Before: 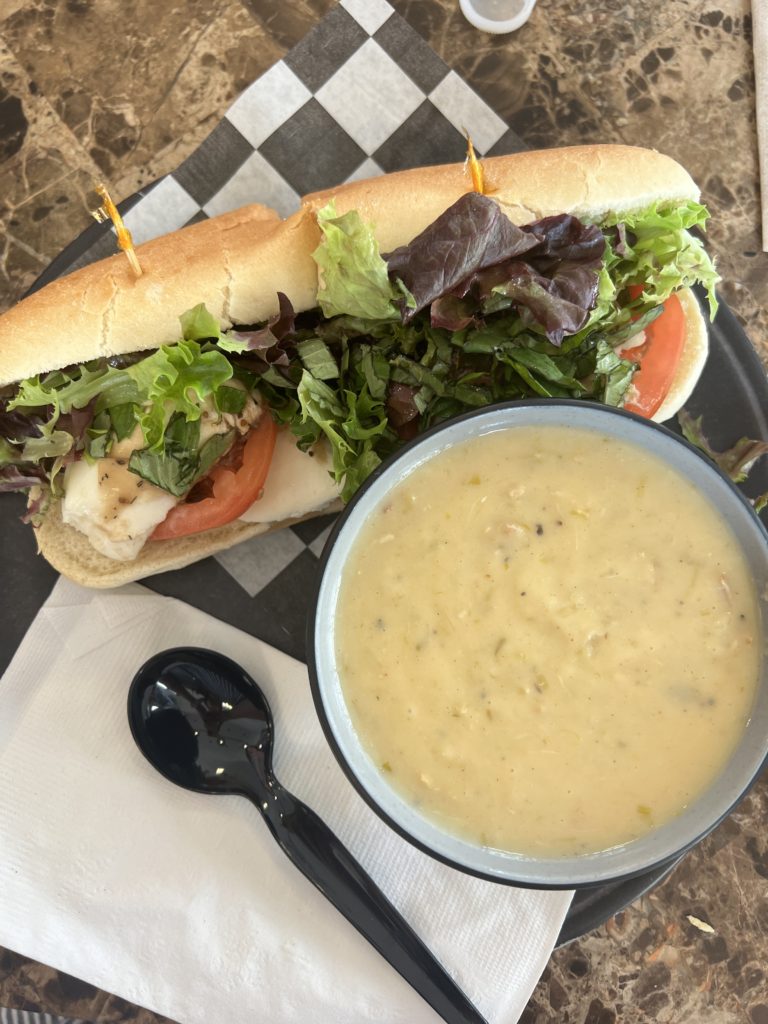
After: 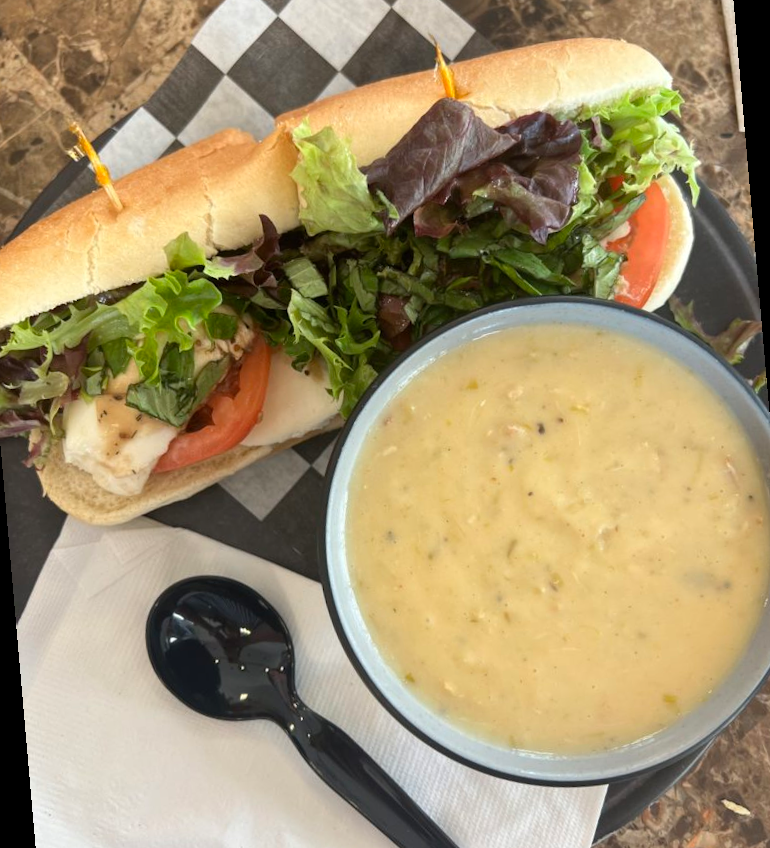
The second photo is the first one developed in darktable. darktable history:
tone equalizer: on, module defaults
rotate and perspective: rotation -5°, crop left 0.05, crop right 0.952, crop top 0.11, crop bottom 0.89
